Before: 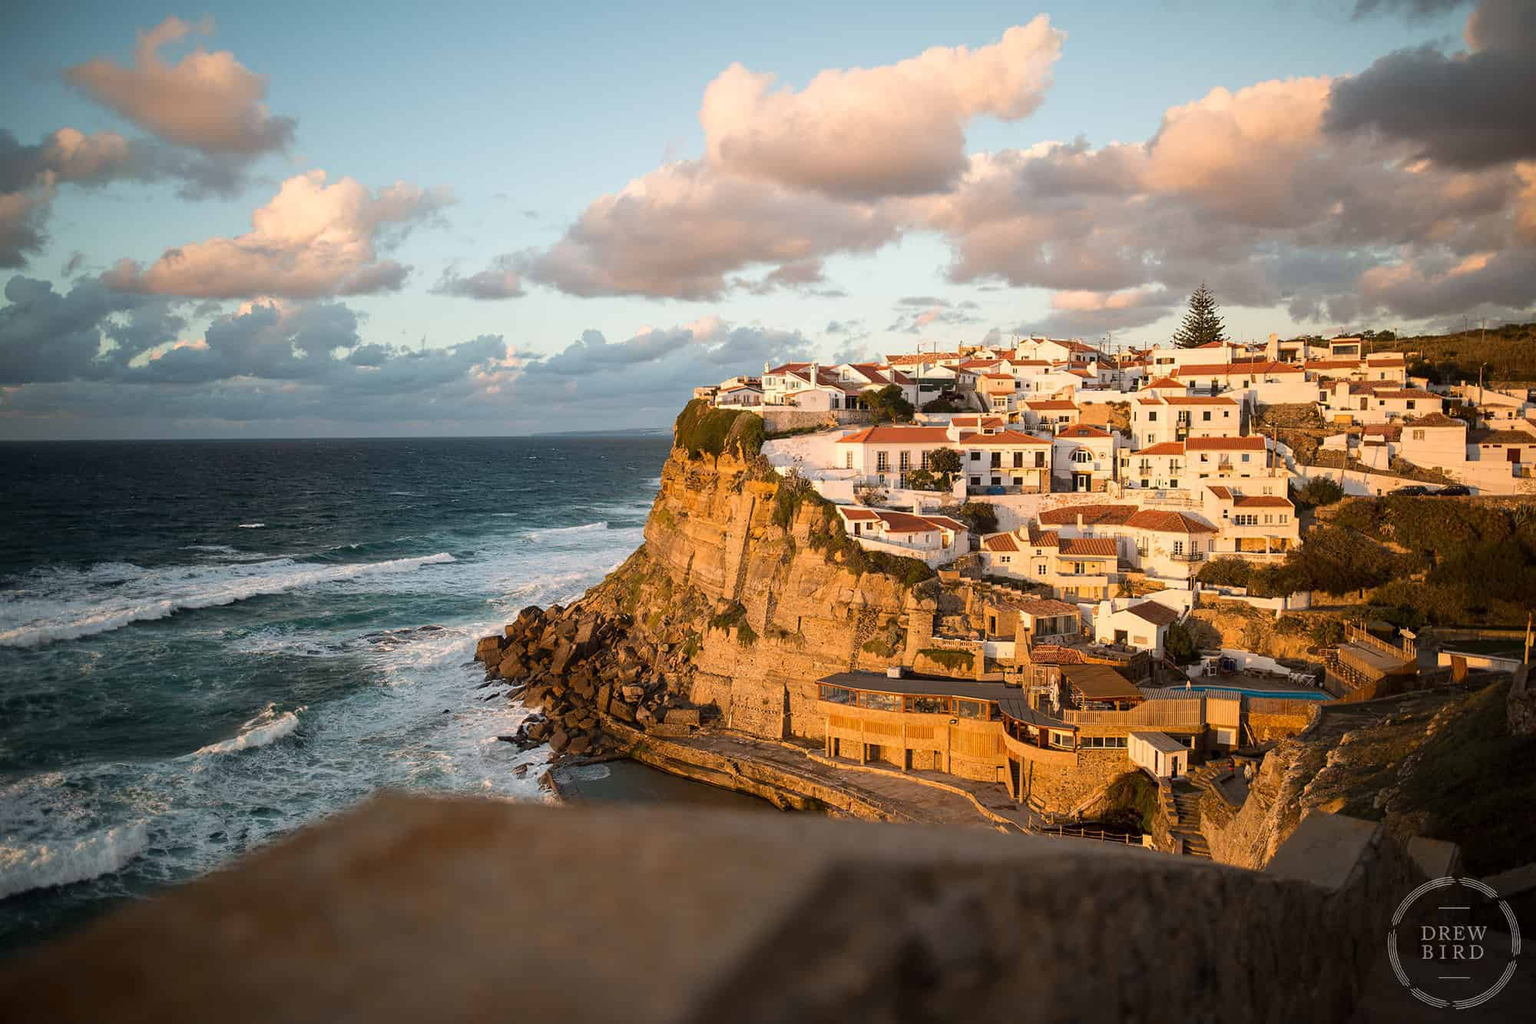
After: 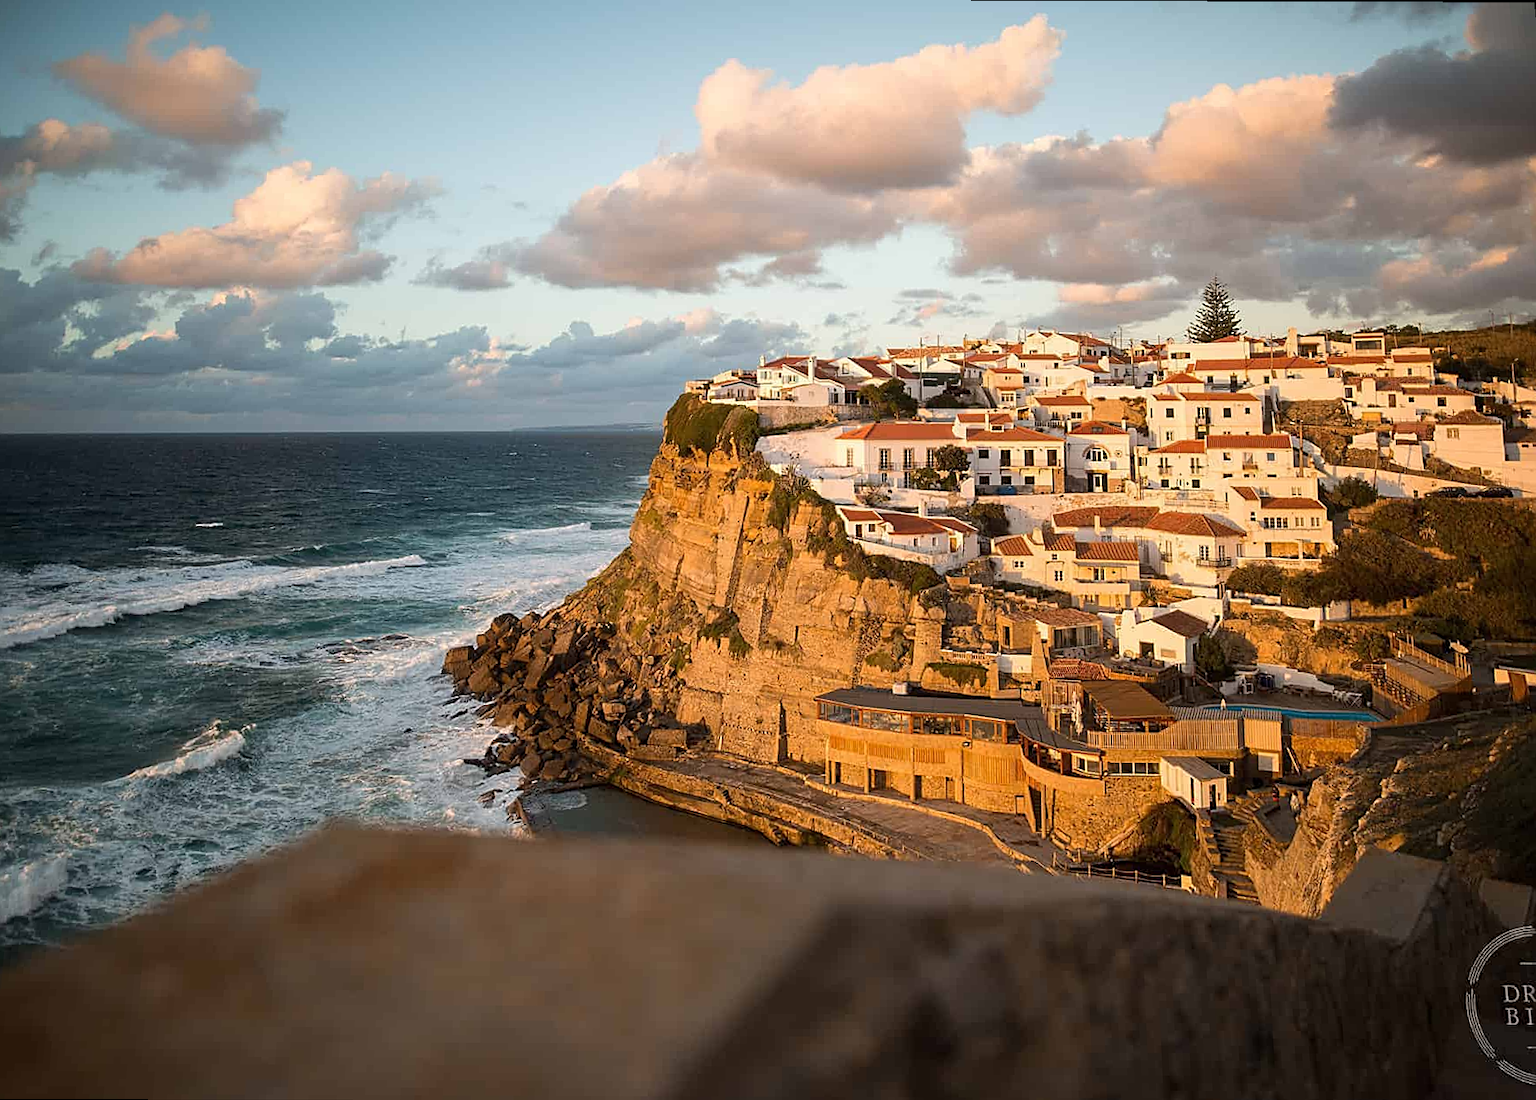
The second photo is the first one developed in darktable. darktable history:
sharpen: on, module defaults
rotate and perspective: rotation 0.215°, lens shift (vertical) -0.139, crop left 0.069, crop right 0.939, crop top 0.002, crop bottom 0.996
